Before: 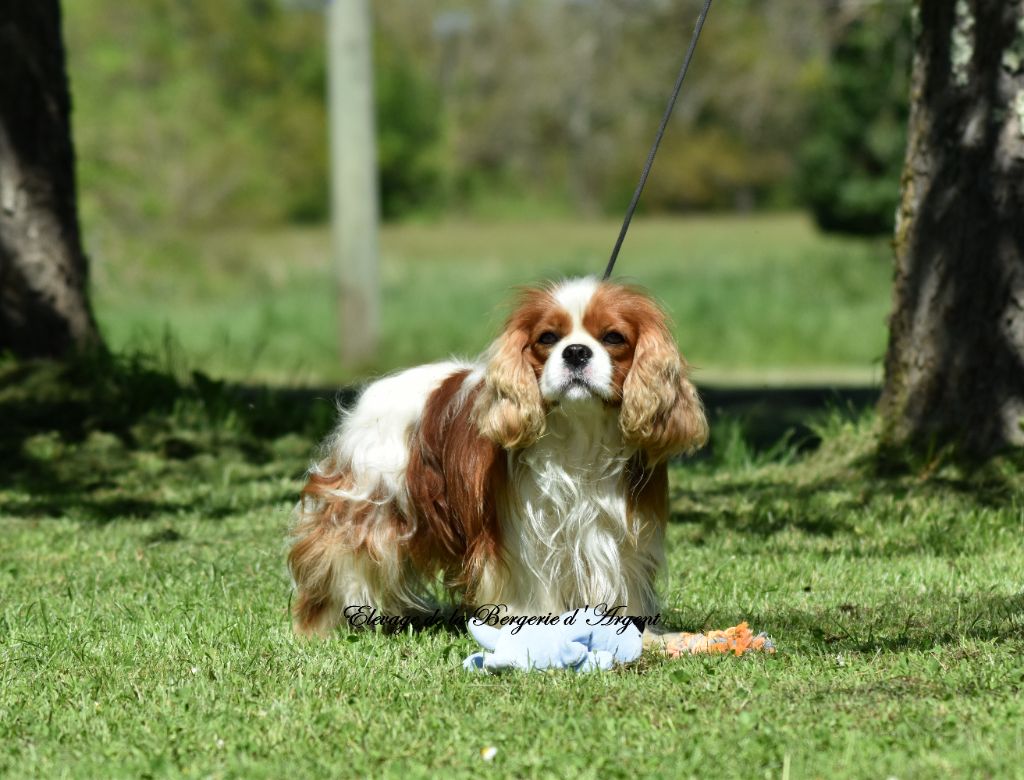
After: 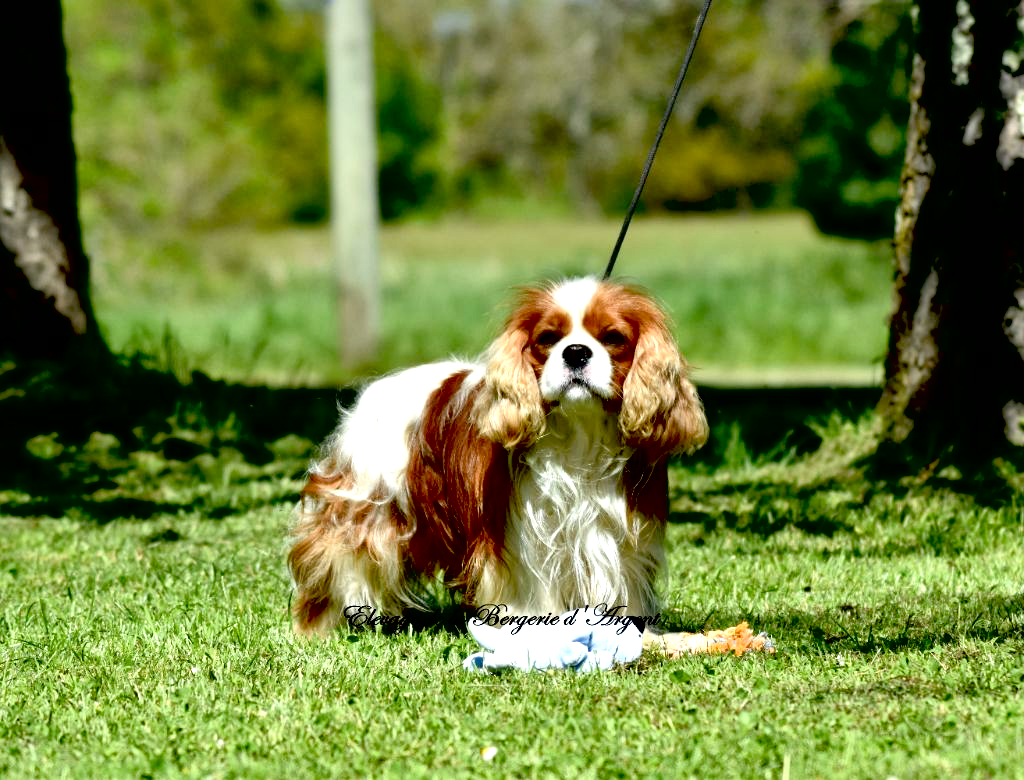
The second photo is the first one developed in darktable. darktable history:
local contrast: mode bilateral grid, contrast 20, coarseness 50, detail 132%, midtone range 0.2
exposure: black level correction 0.04, exposure 0.5 EV, compensate highlight preservation false
